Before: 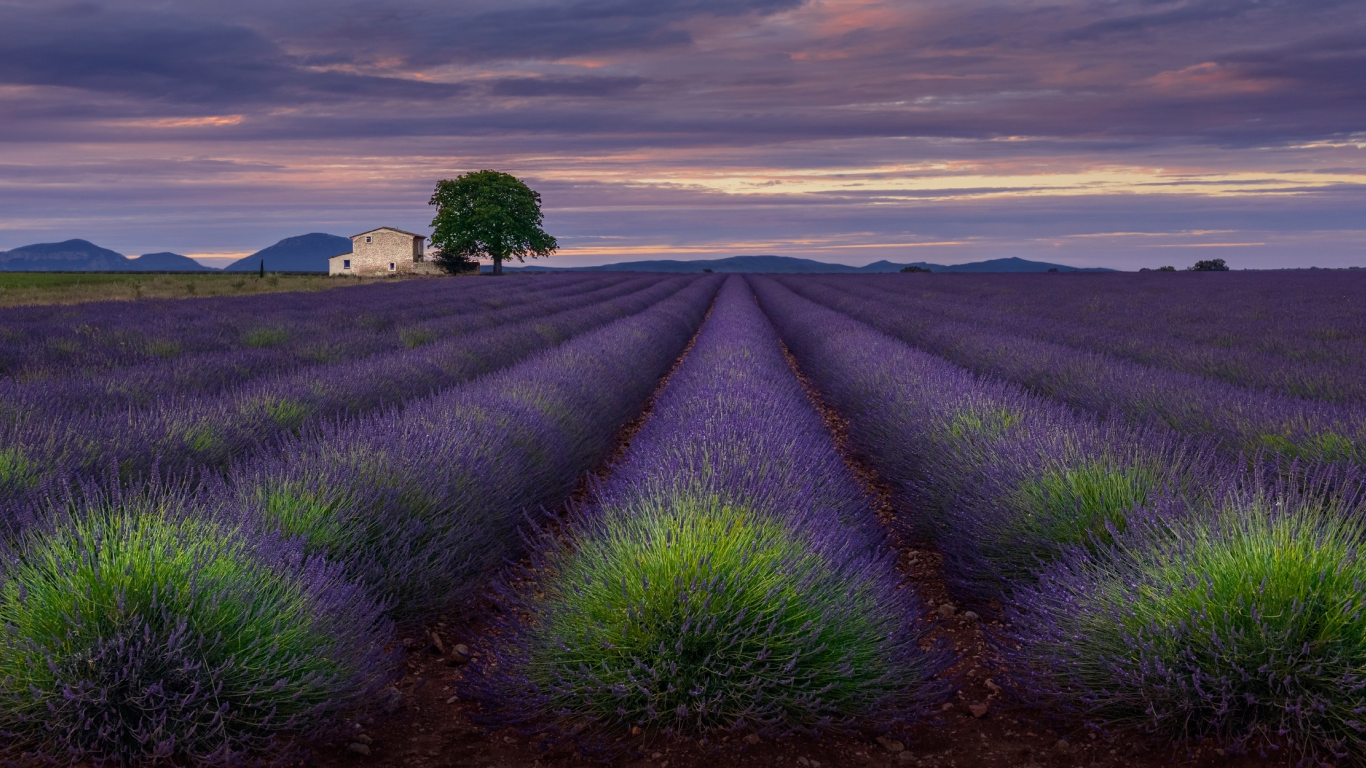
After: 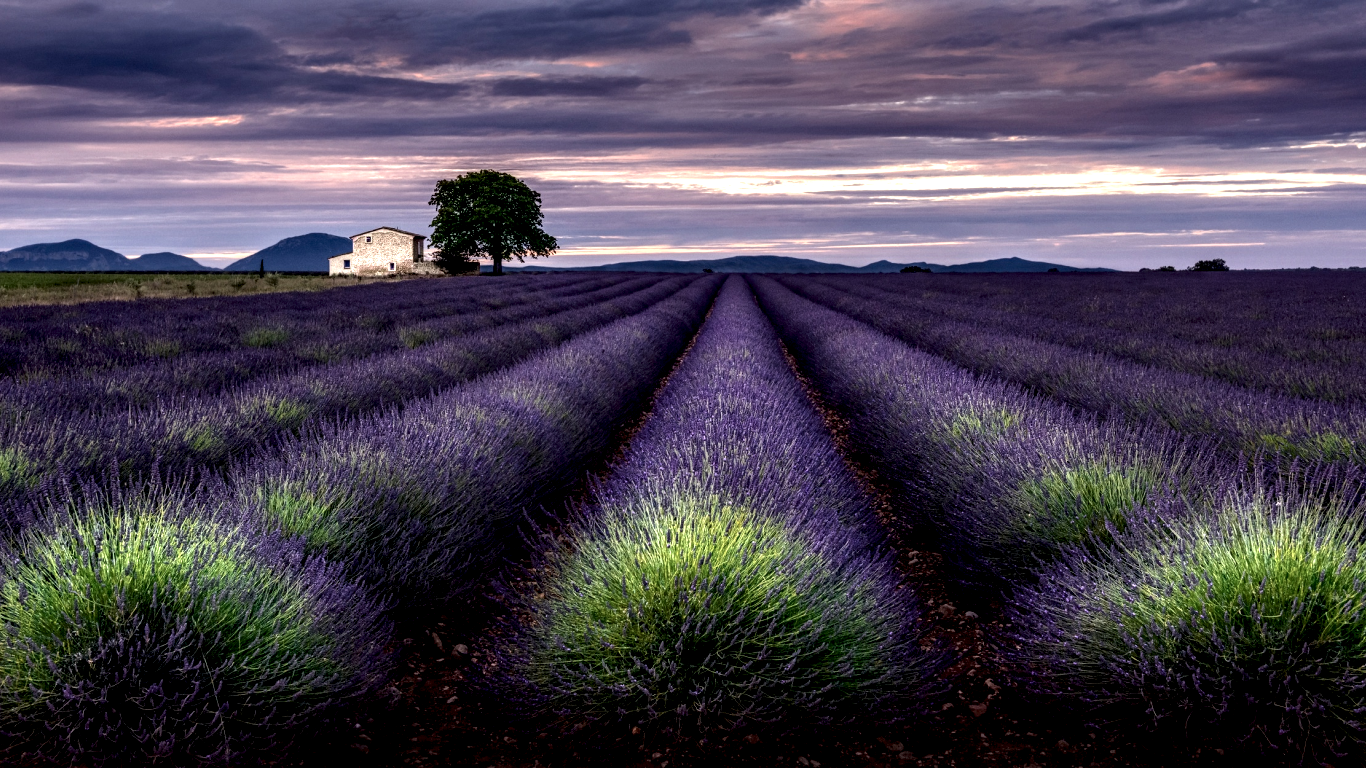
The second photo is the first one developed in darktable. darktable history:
local contrast: shadows 191%, detail 224%
